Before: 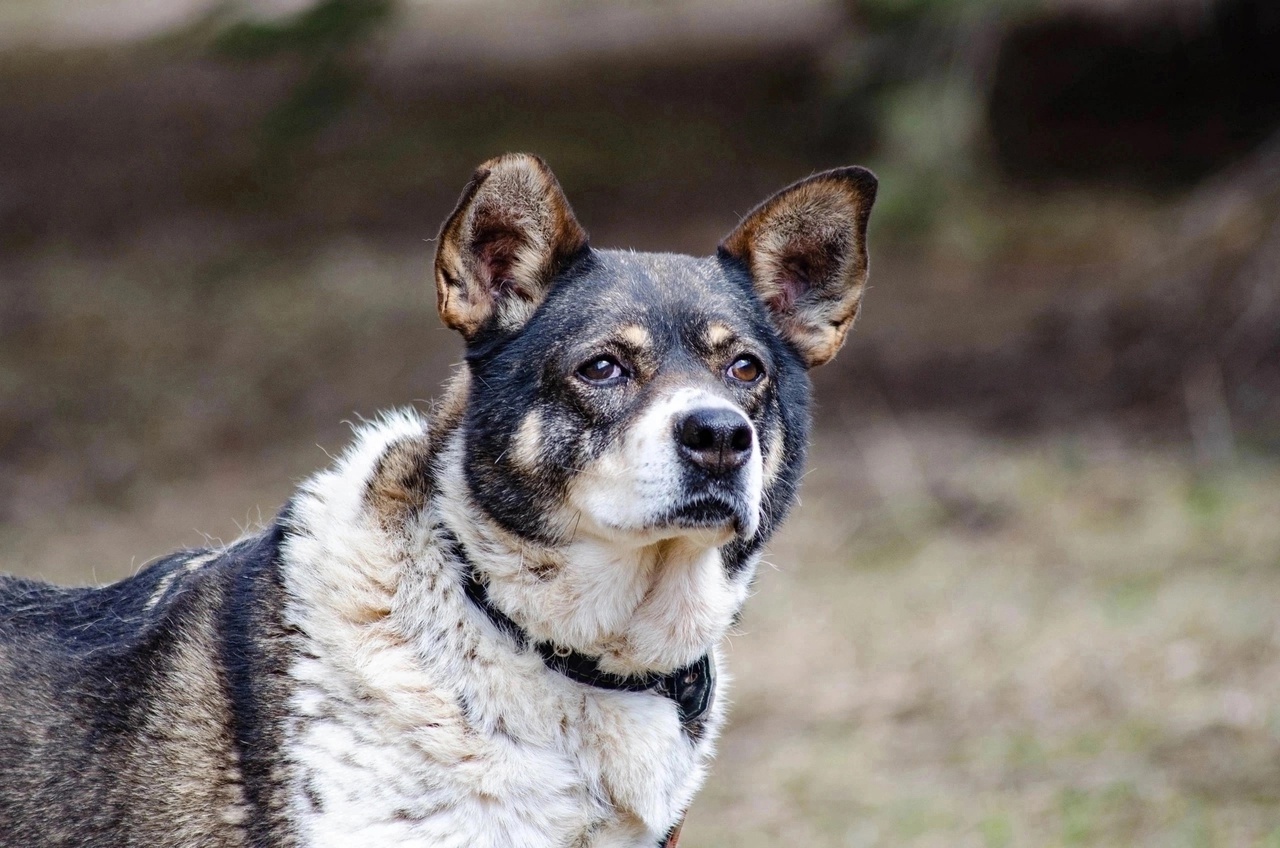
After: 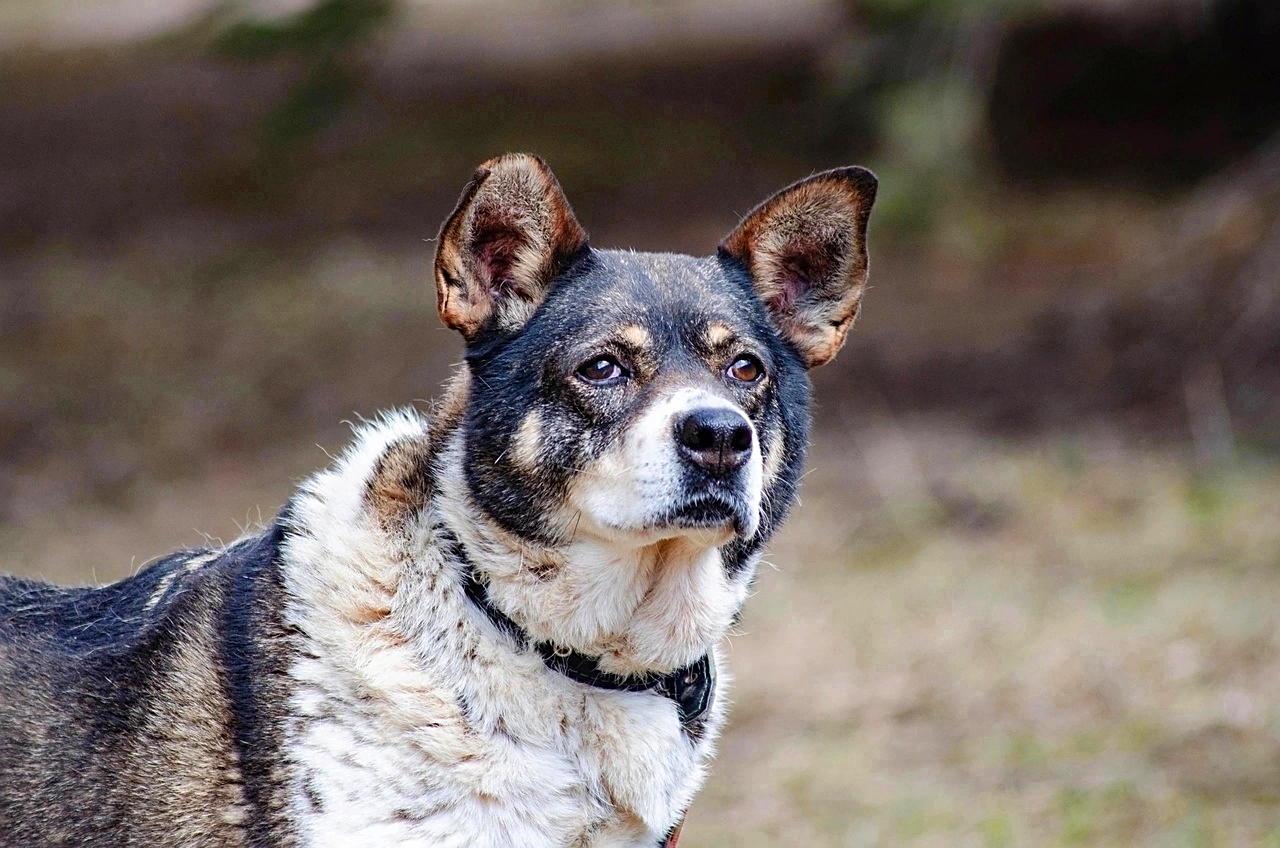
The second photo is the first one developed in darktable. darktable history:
sharpen: on, module defaults
color zones: curves: ch1 [(0.24, 0.634) (0.75, 0.5)]; ch2 [(0.253, 0.437) (0.745, 0.491)]
